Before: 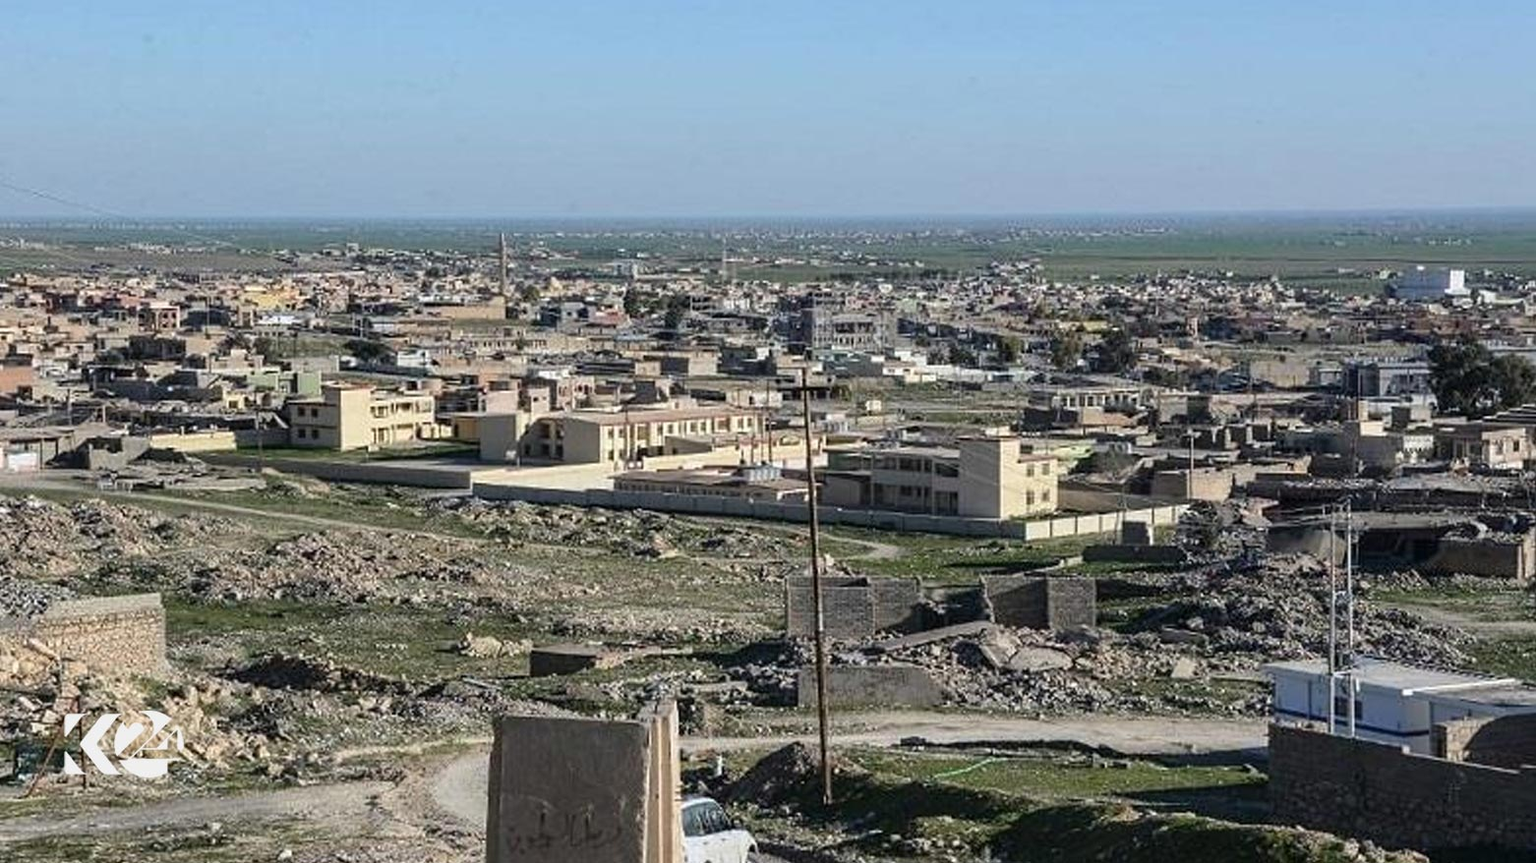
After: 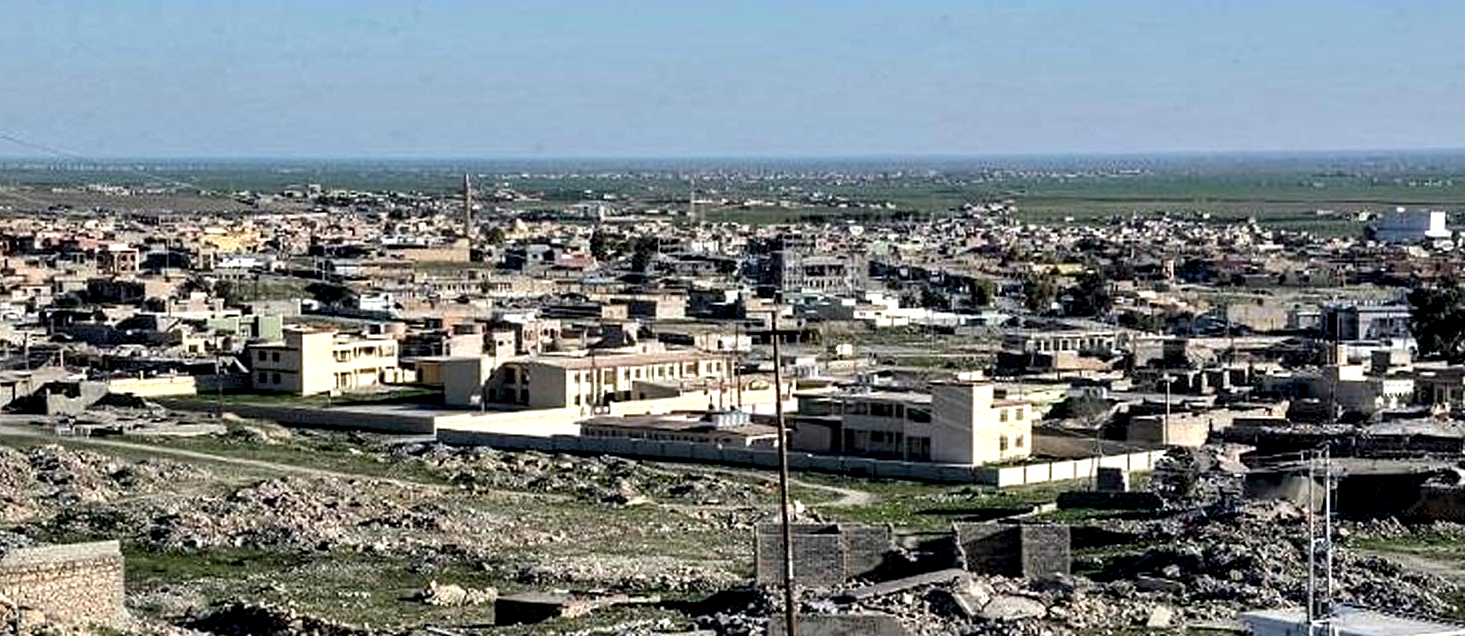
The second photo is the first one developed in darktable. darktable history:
crop: left 2.831%, top 7.187%, right 3.348%, bottom 20.325%
exposure: black level correction 0.005, exposure 0.017 EV, compensate highlight preservation false
shadows and highlights: shadows 29.2, highlights -29.33, low approximation 0.01, soften with gaussian
contrast equalizer: octaves 7, y [[0.6 ×6], [0.55 ×6], [0 ×6], [0 ×6], [0 ×6]]
